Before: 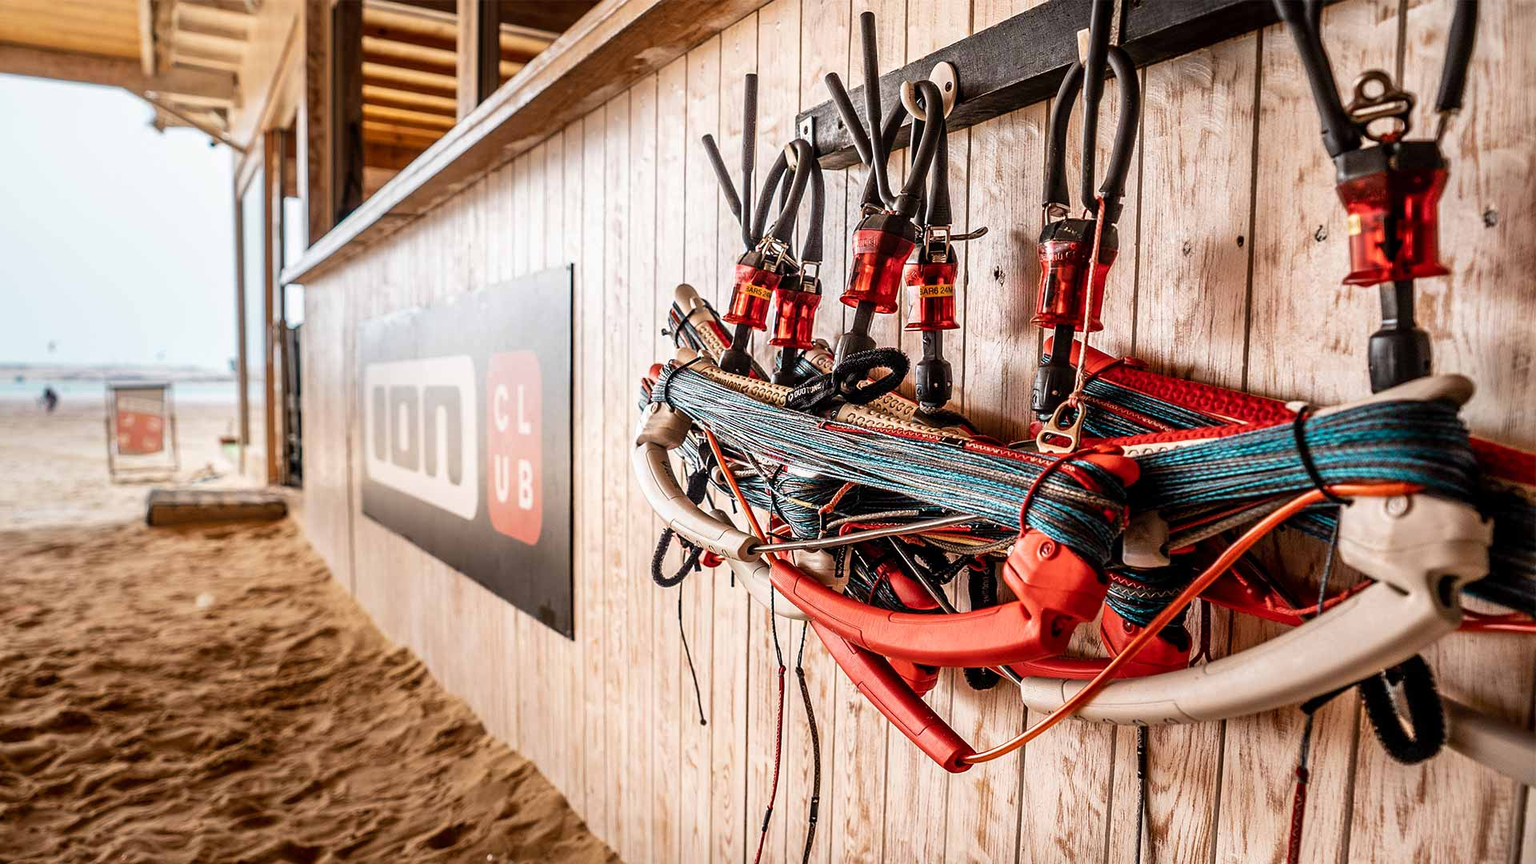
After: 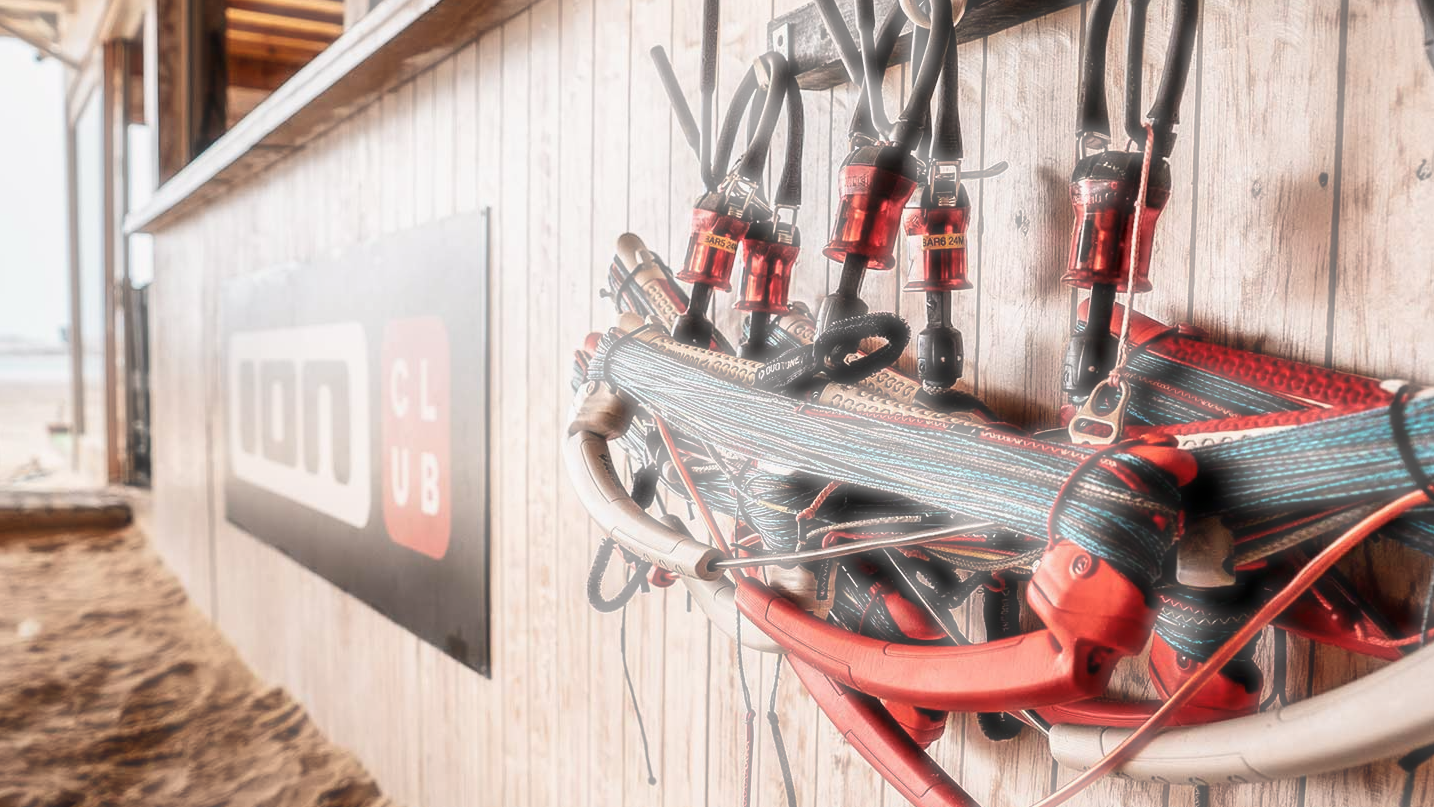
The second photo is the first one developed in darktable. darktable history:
haze removal: strength -0.9, distance 0.225, compatibility mode true, adaptive false
crop and rotate: left 11.831%, top 11.346%, right 13.429%, bottom 13.899%
